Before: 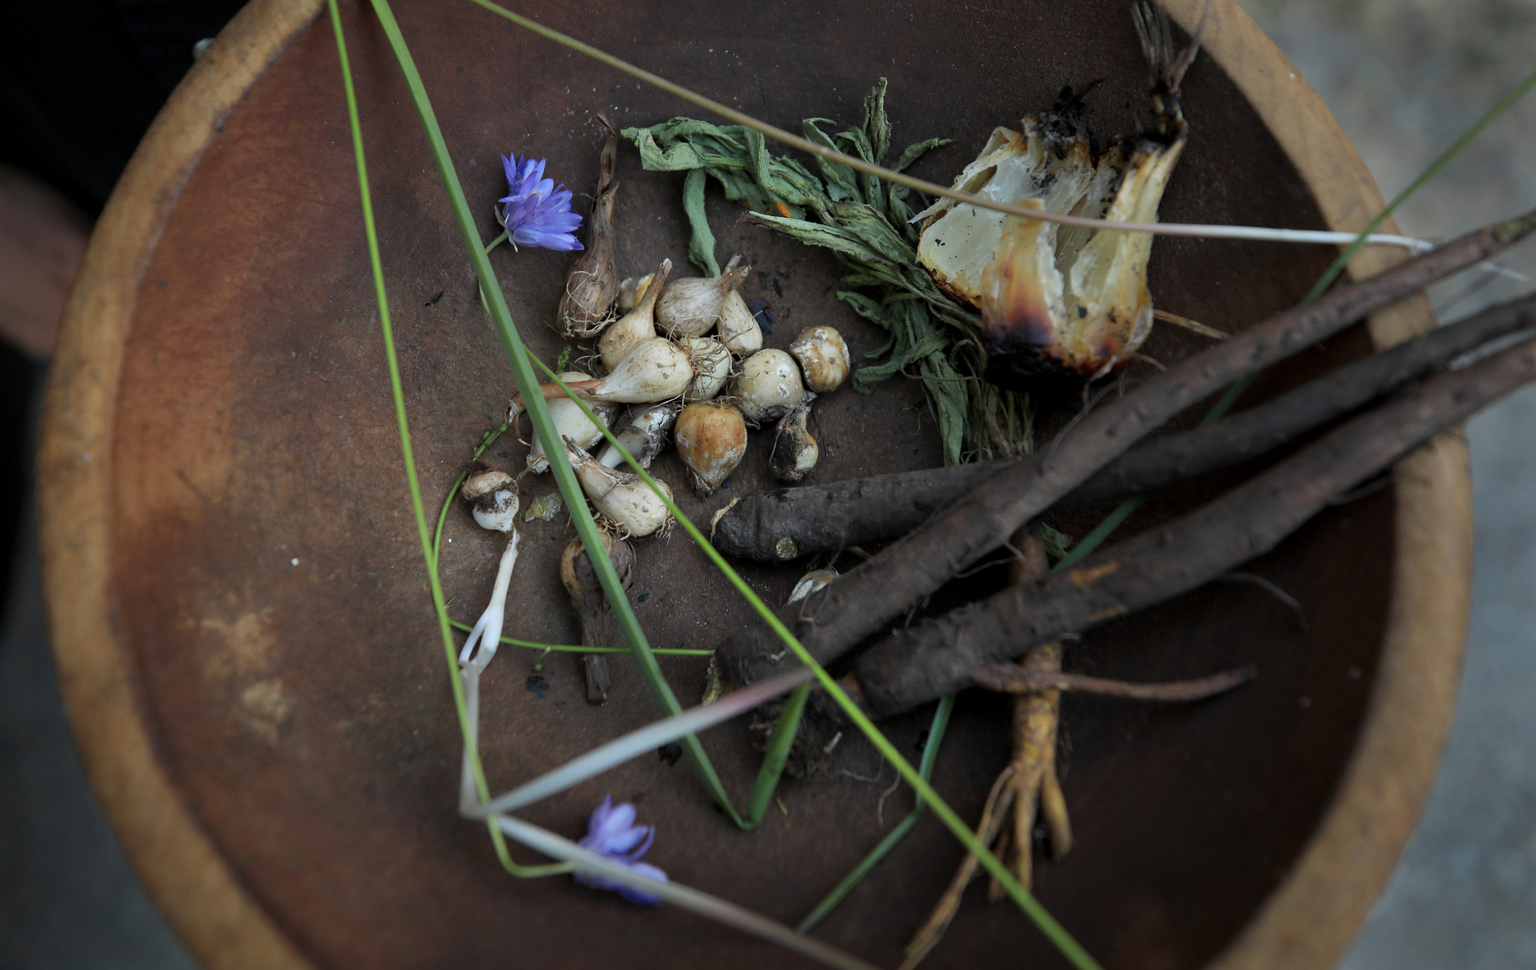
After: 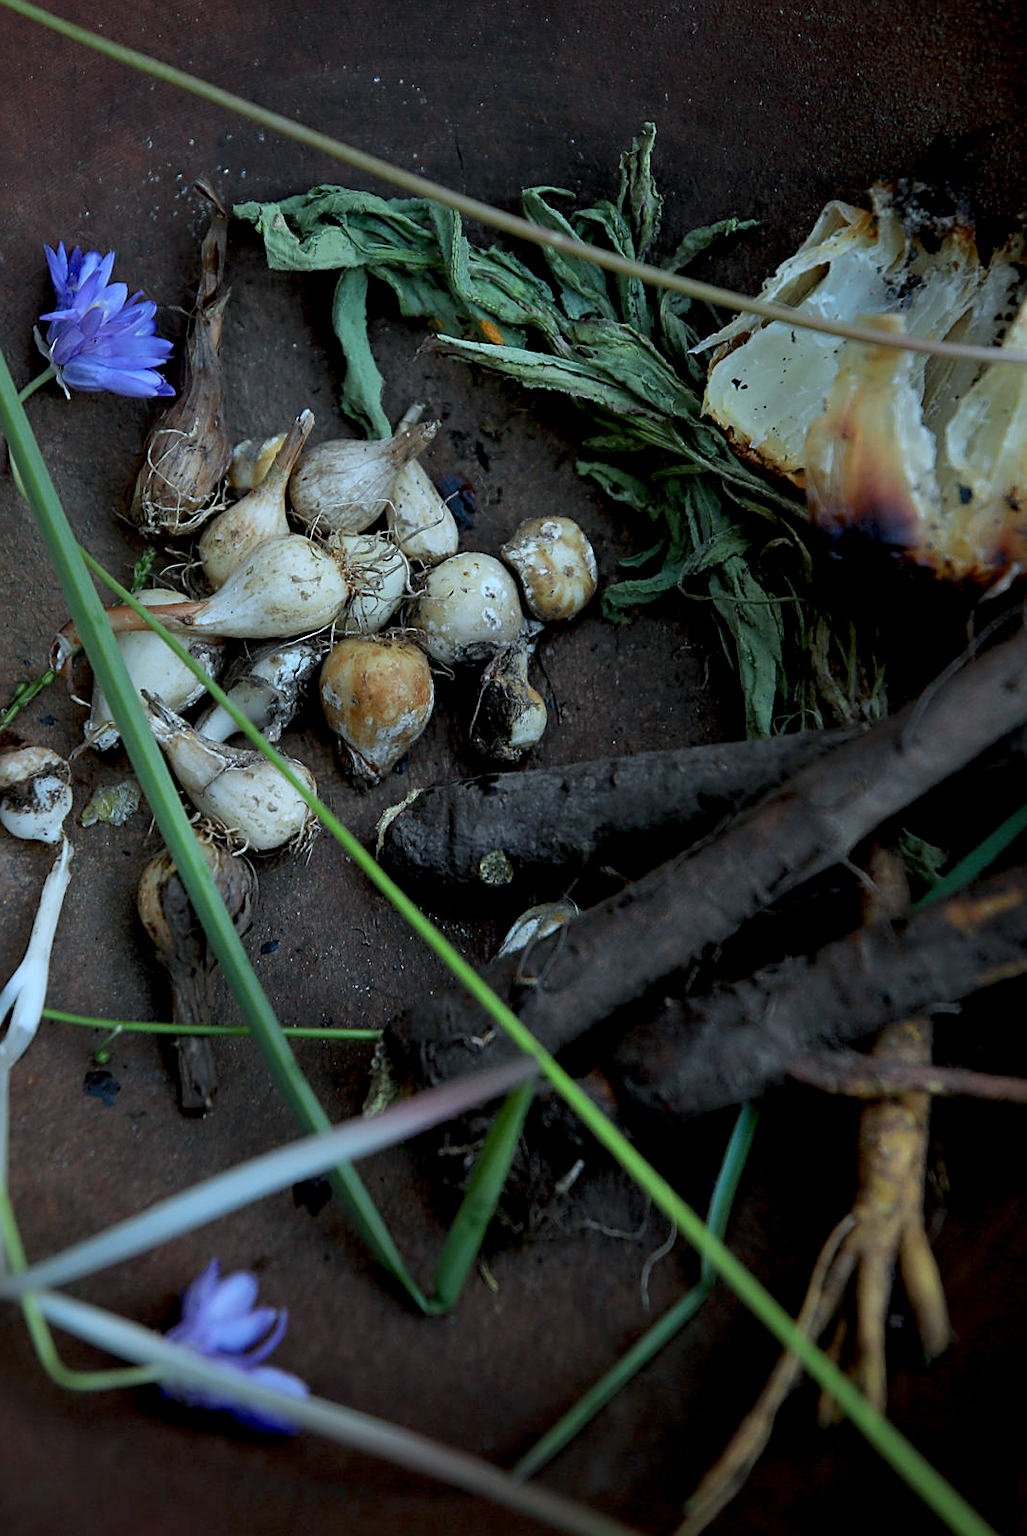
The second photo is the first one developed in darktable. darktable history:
sharpen: on, module defaults
crop: left 30.848%, right 26.953%
color correction: highlights b* 0.023
color calibration: illuminant F (fluorescent), F source F9 (Cool White Deluxe 4150 K) – high CRI, x 0.375, y 0.373, temperature 4153.16 K
exposure: black level correction 0.01, exposure 0.006 EV, compensate highlight preservation false
